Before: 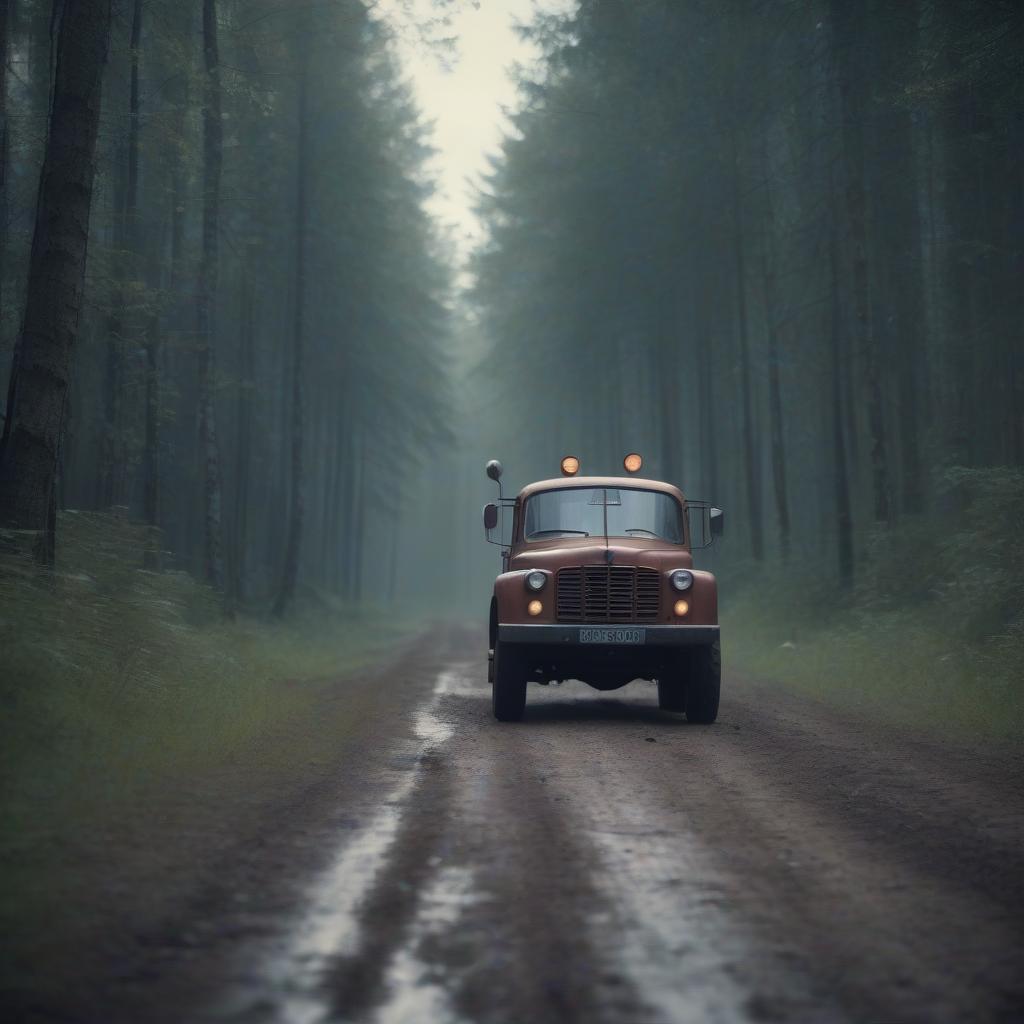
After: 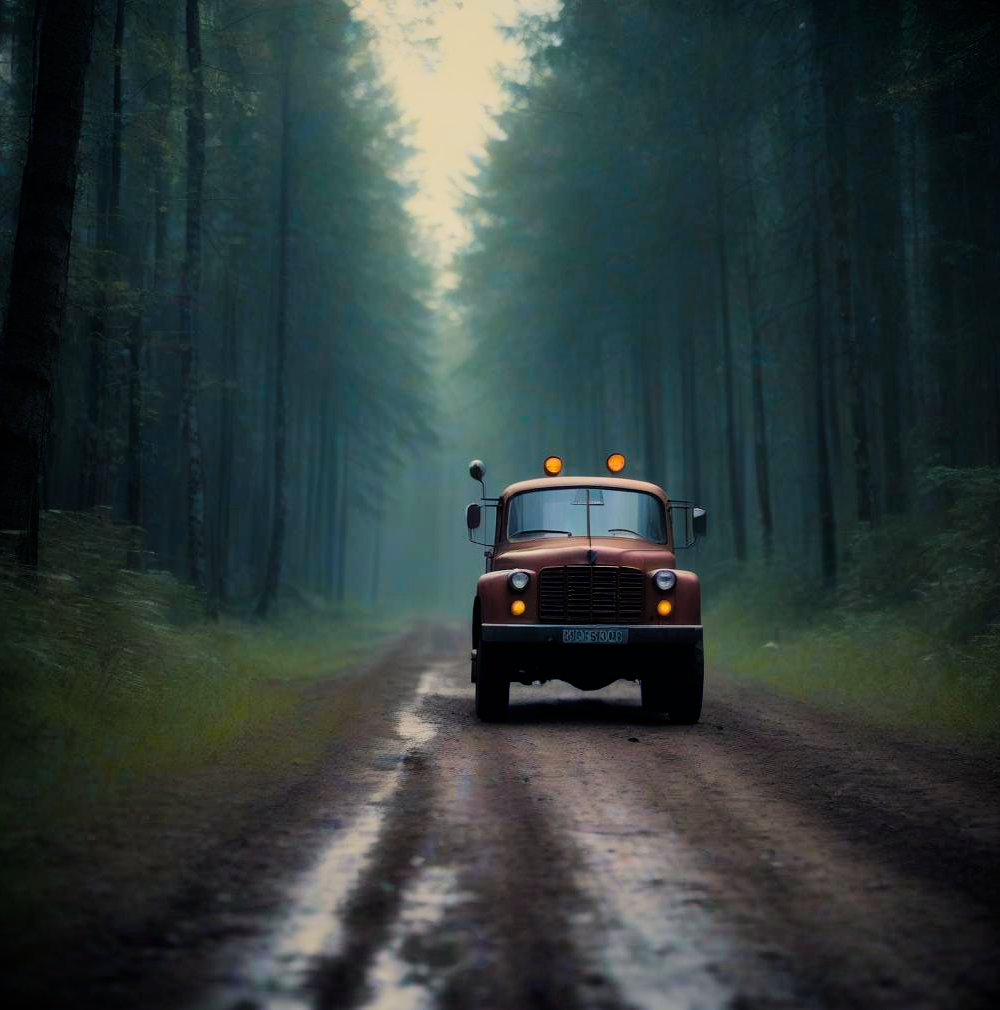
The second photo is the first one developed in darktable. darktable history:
crop and rotate: left 1.682%, right 0.571%, bottom 1.283%
tone equalizer: on, module defaults
filmic rgb: black relative exposure -5.14 EV, white relative exposure 3.99 EV, hardness 2.88, contrast 1.3, highlights saturation mix -30.84%
color balance rgb: highlights gain › chroma 1.354%, highlights gain › hue 55.18°, linear chroma grading › mid-tones 7.46%, perceptual saturation grading › global saturation 66.292%, perceptual saturation grading › highlights 49.013%, perceptual saturation grading › shadows 29.593%, global vibrance 20%
